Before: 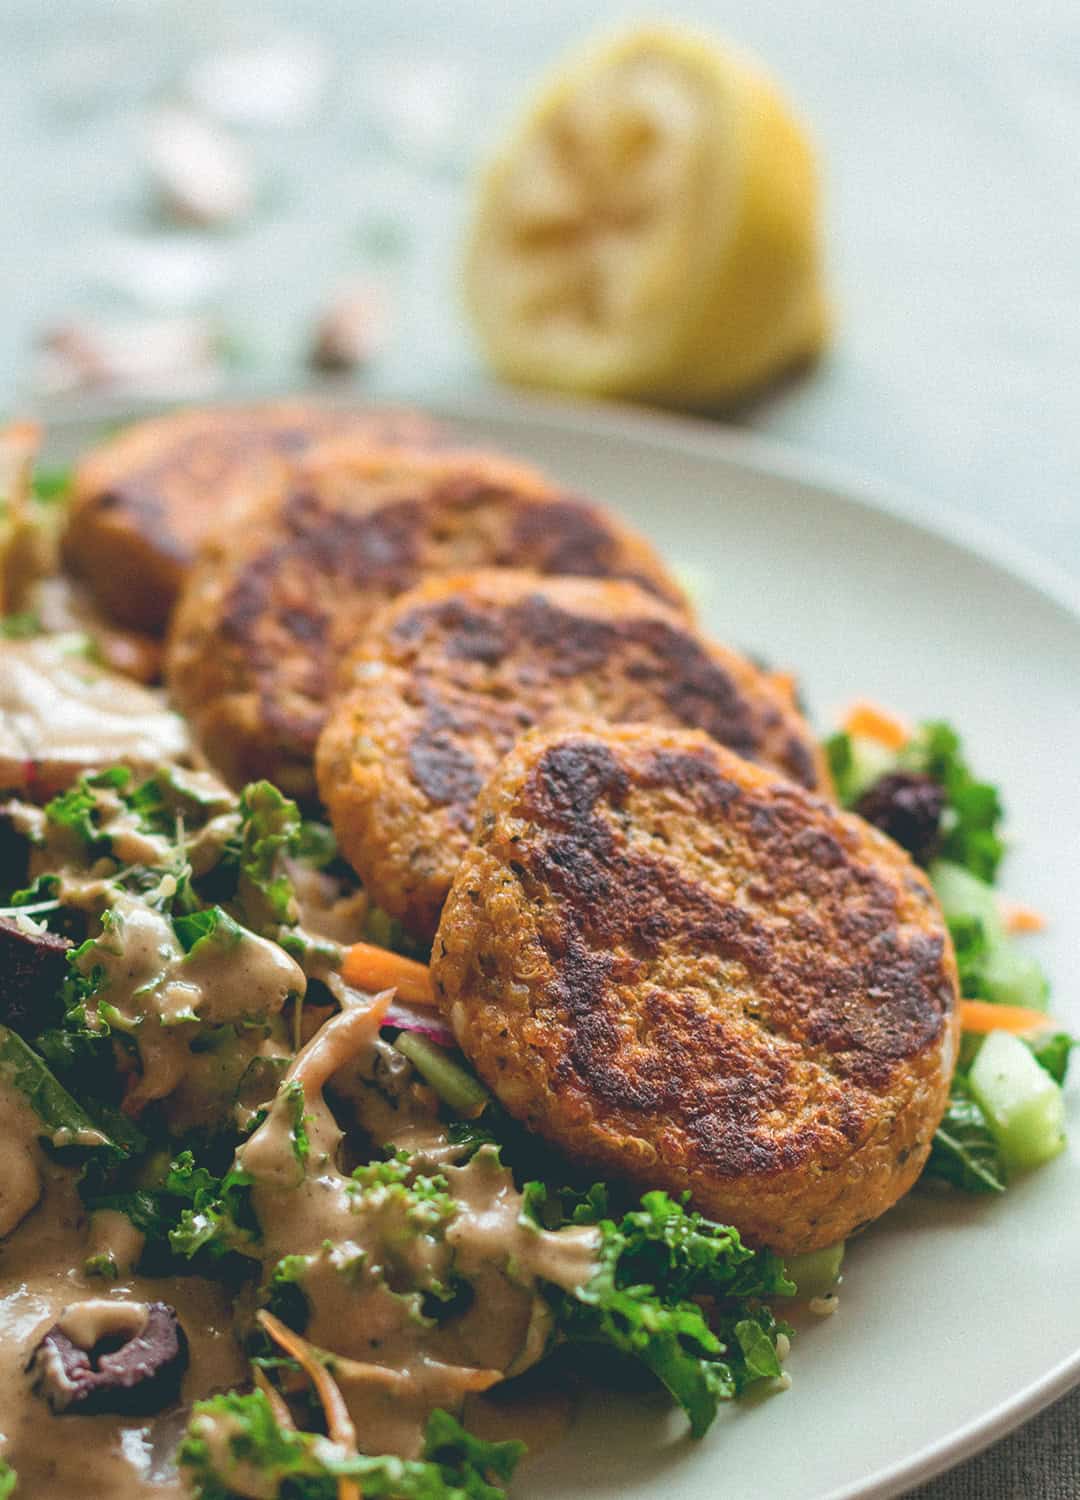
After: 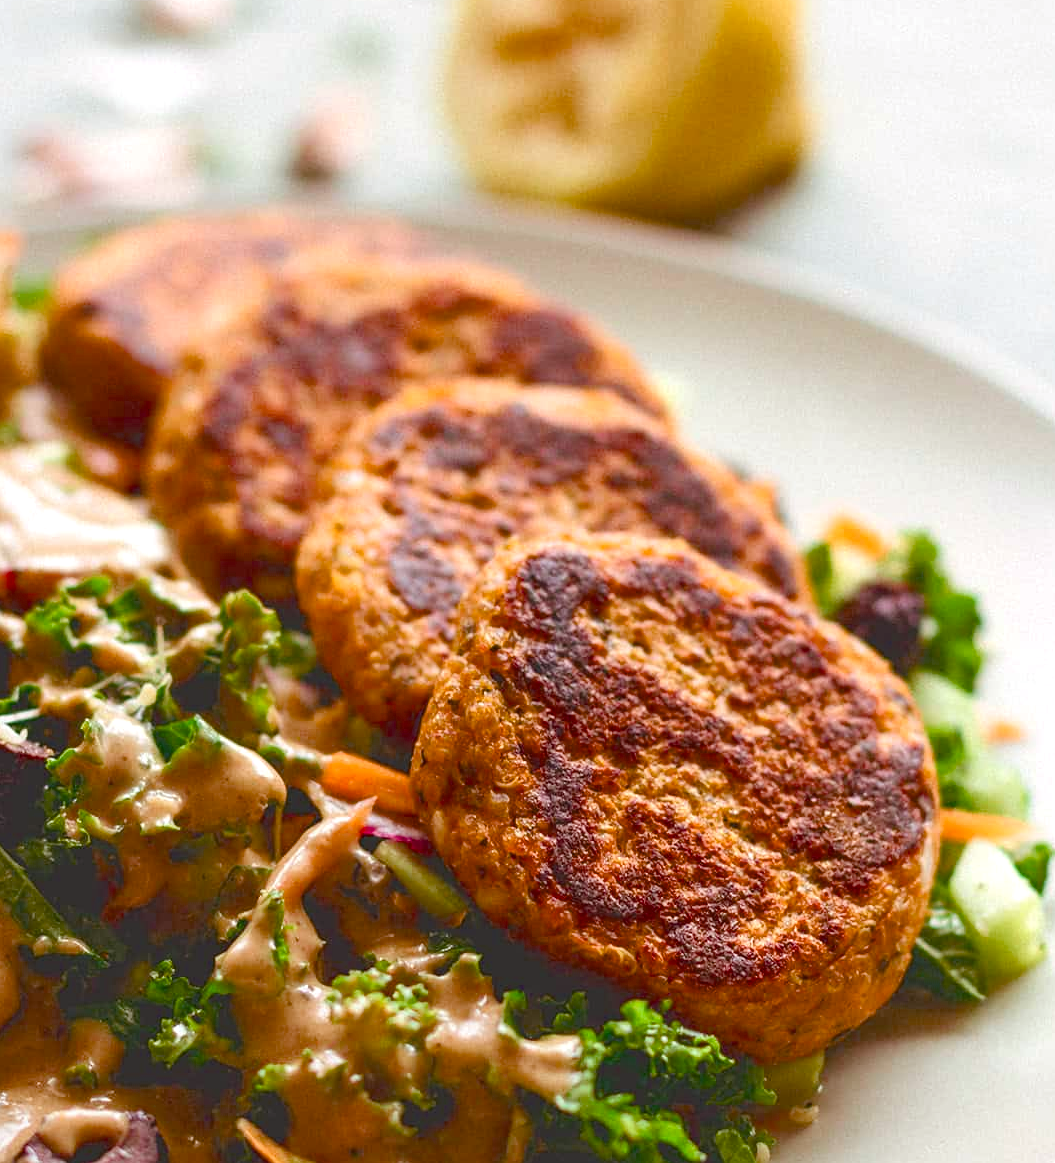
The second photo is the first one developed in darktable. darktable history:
color balance rgb: power › chroma 1.573%, power › hue 28°, perceptual saturation grading › global saturation 20%, perceptual saturation grading › highlights -24.864%, perceptual saturation grading › shadows 25.742%, perceptual brilliance grading › global brilliance 10.011%, perceptual brilliance grading › shadows 14.272%, saturation formula JzAzBz (2021)
color correction: highlights a* 3.14, highlights b* -1.44, shadows a* -0.078, shadows b* 2.3, saturation 0.982
crop and rotate: left 1.947%, top 12.857%, right 0.304%, bottom 9.547%
